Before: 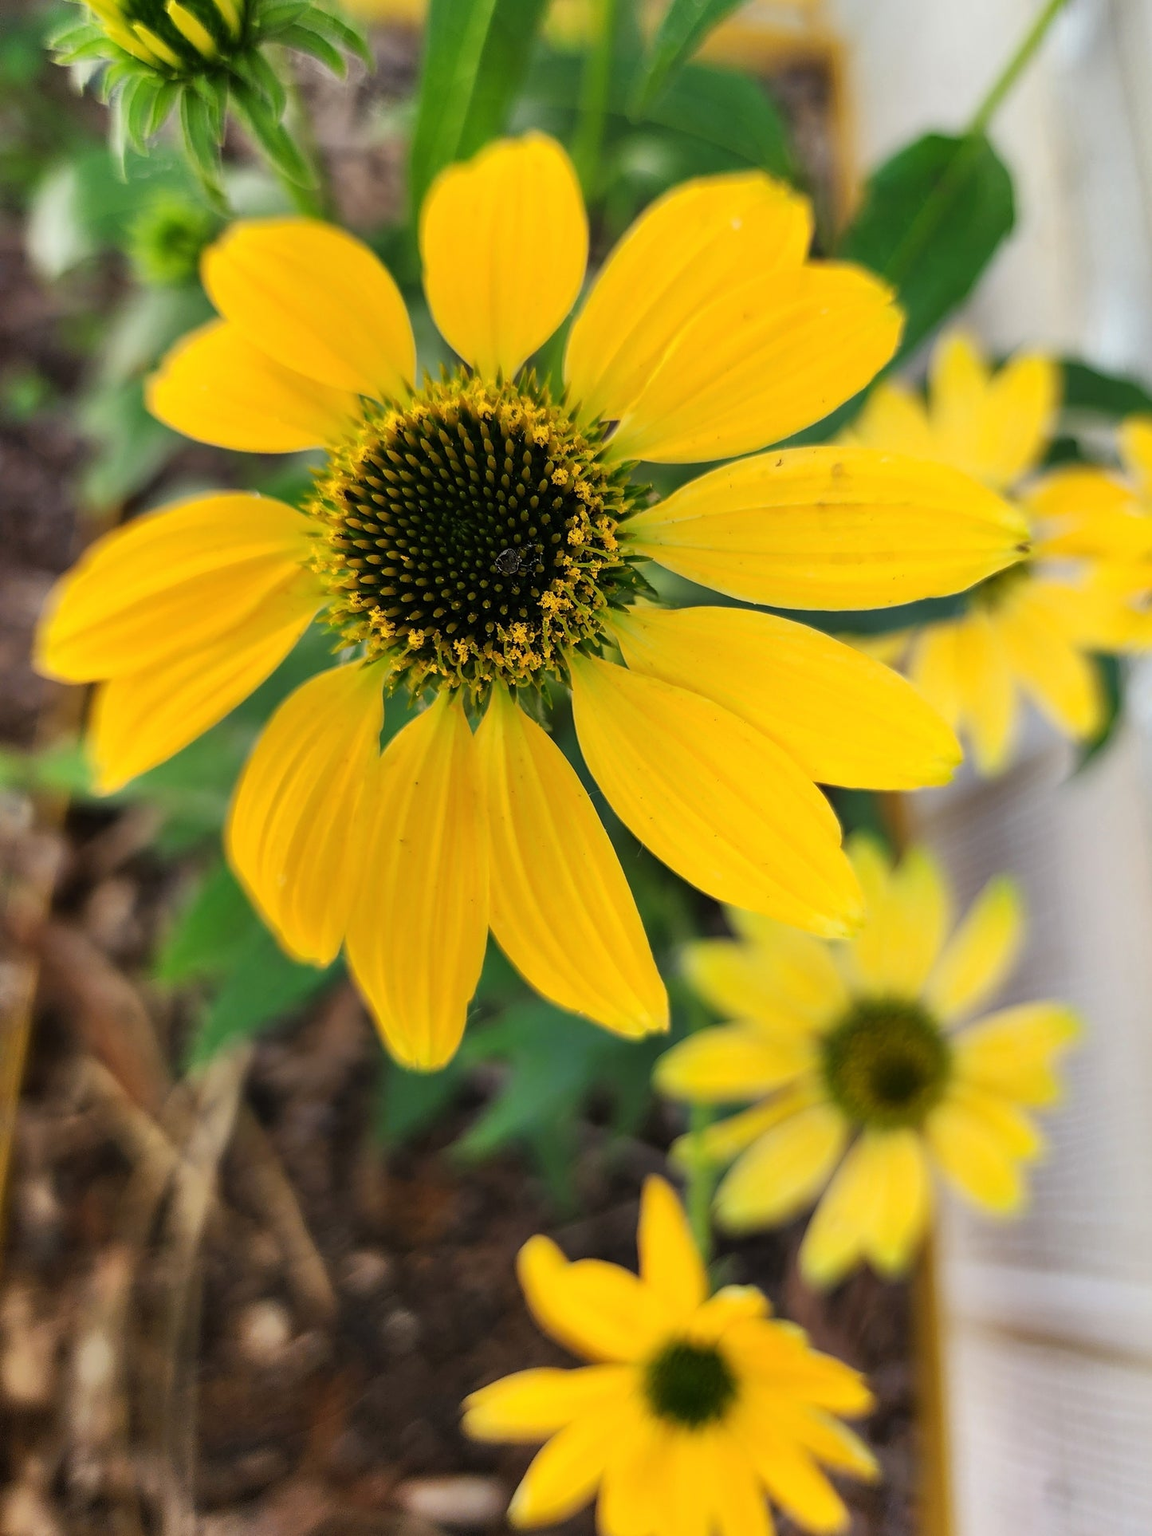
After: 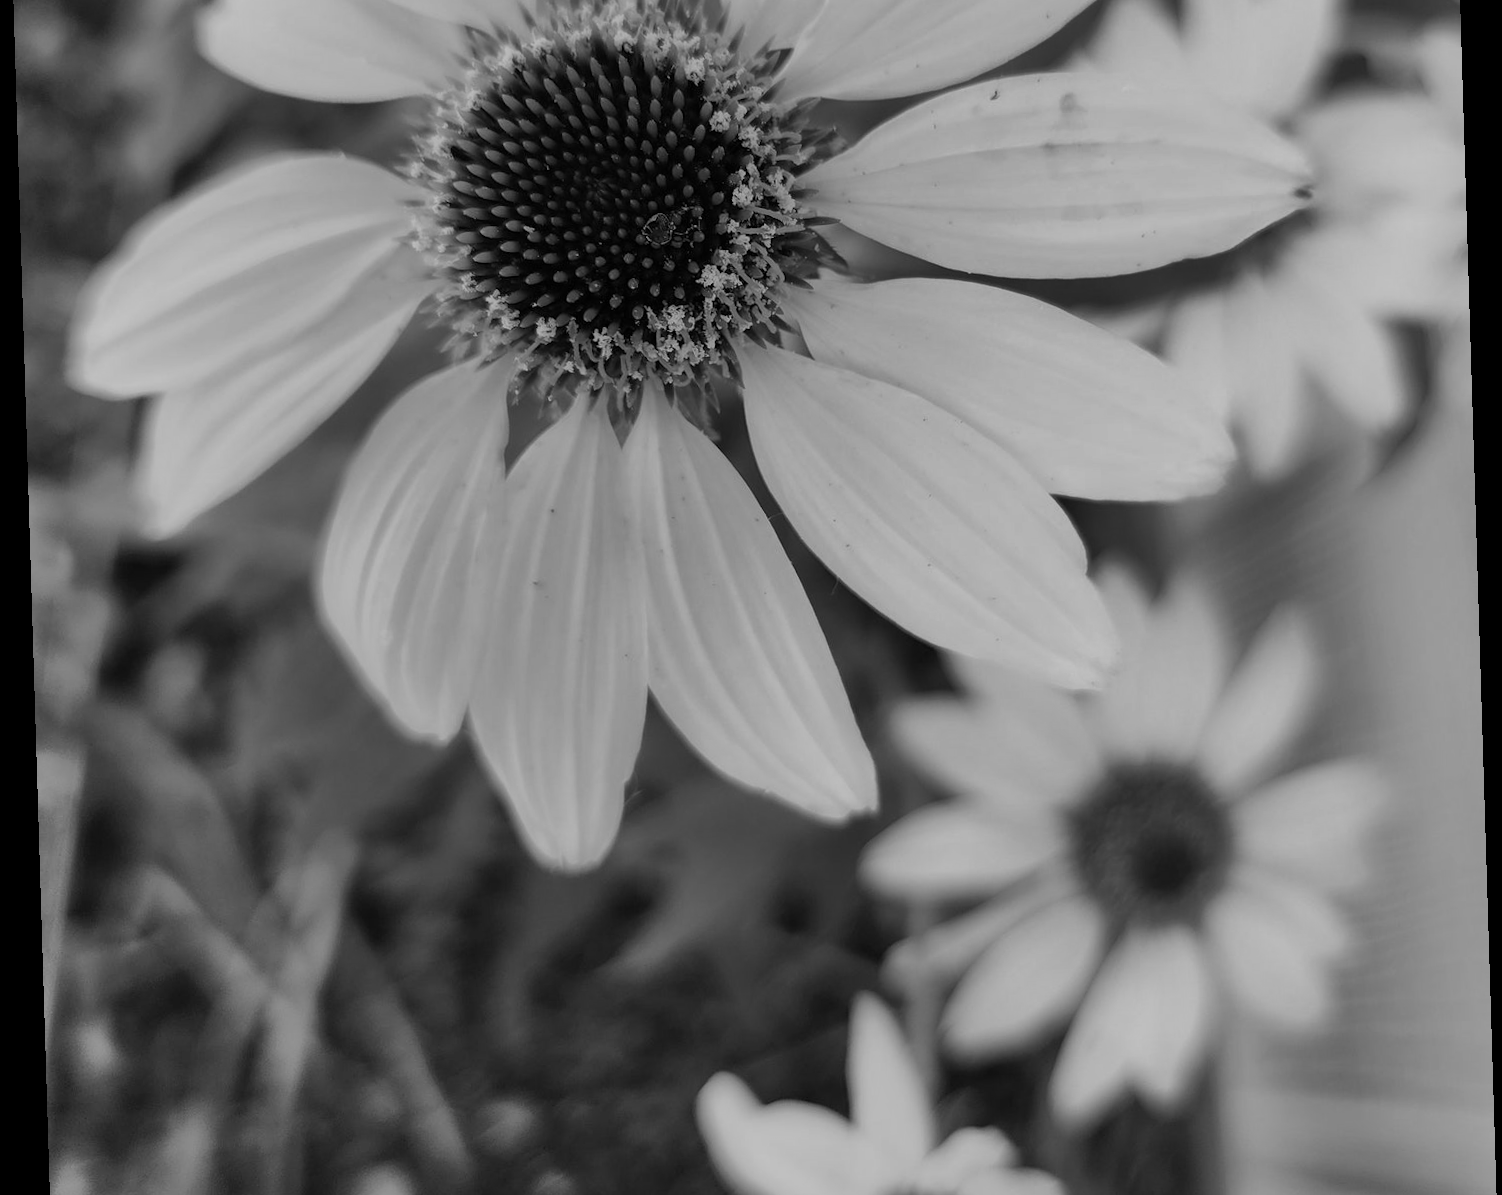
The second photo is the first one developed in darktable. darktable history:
crop and rotate: top 25.357%, bottom 13.942%
monochrome: a 79.32, b 81.83, size 1.1
shadows and highlights: soften with gaussian
color balance: input saturation 80.07%
rotate and perspective: rotation -1.75°, automatic cropping off
